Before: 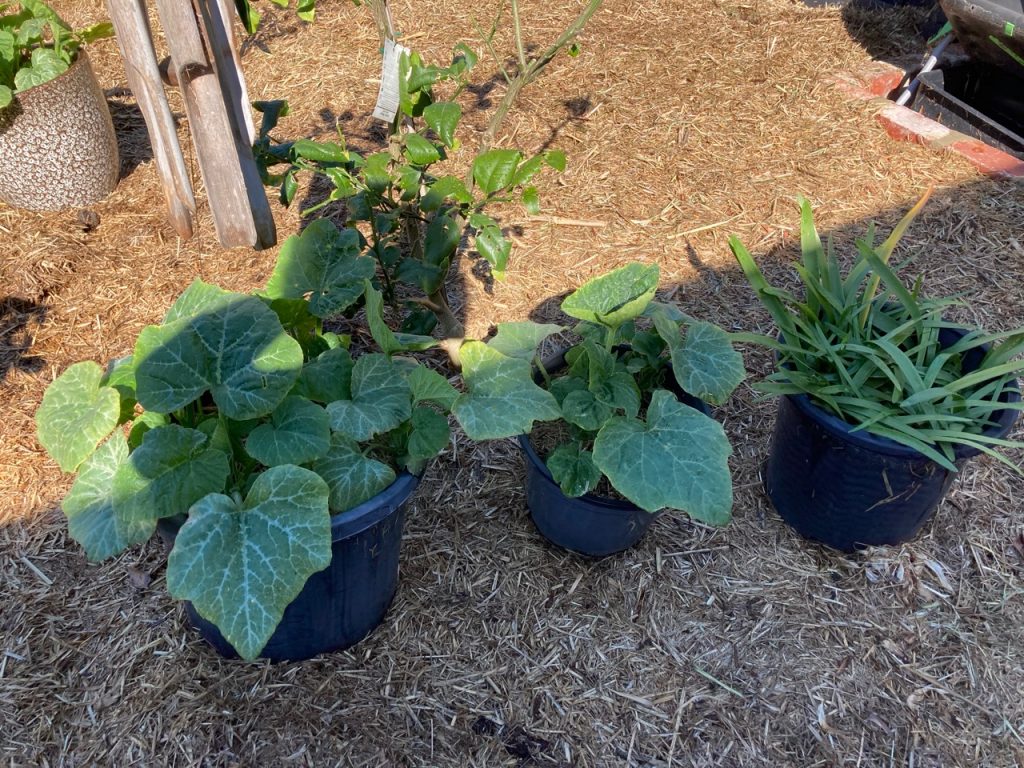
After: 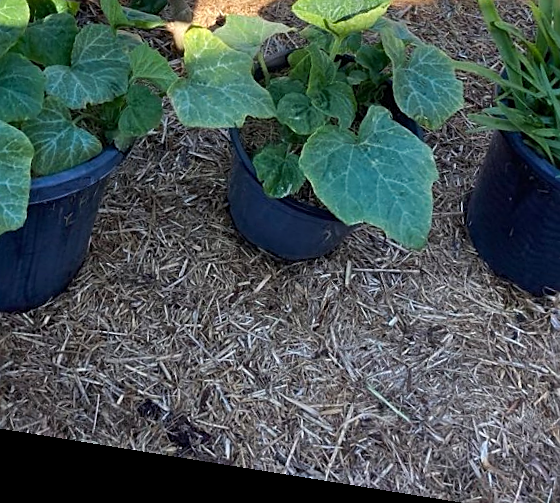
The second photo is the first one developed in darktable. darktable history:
sharpen: on, module defaults
color balance rgb: shadows fall-off 101%, linear chroma grading › mid-tones 7.63%, perceptual saturation grading › mid-tones 11.68%, mask middle-gray fulcrum 22.45%, global vibrance 10.11%, saturation formula JzAzBz (2021)
rotate and perspective: rotation 9.12°, automatic cropping off
exposure: exposure 0.2 EV, compensate highlight preservation false
crop: left 29.672%, top 41.786%, right 20.851%, bottom 3.487%
